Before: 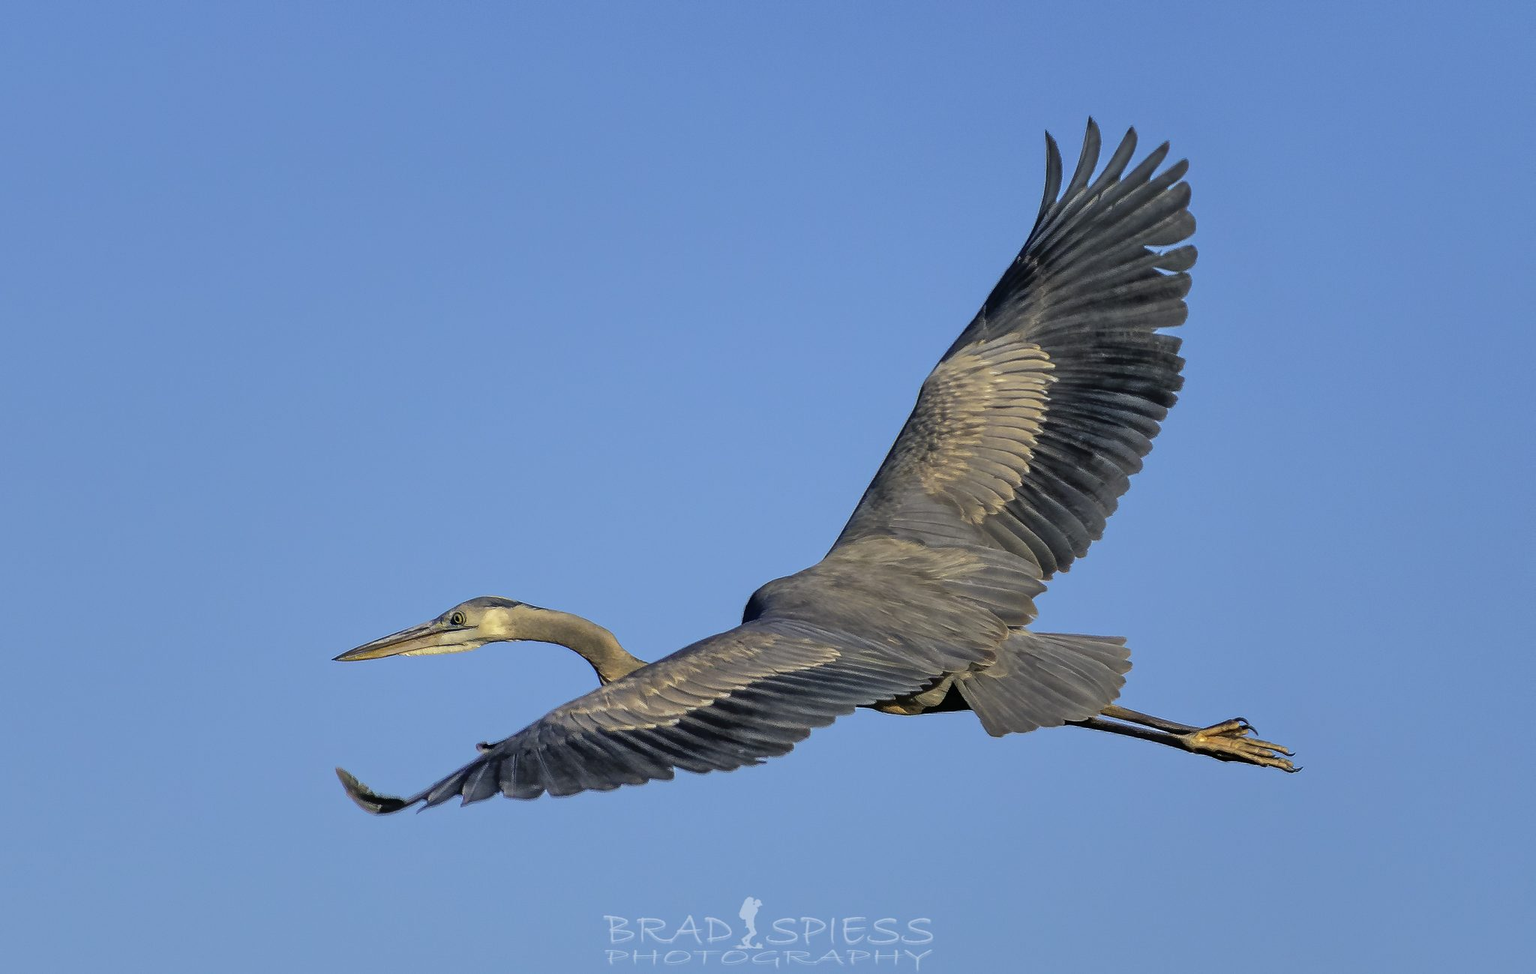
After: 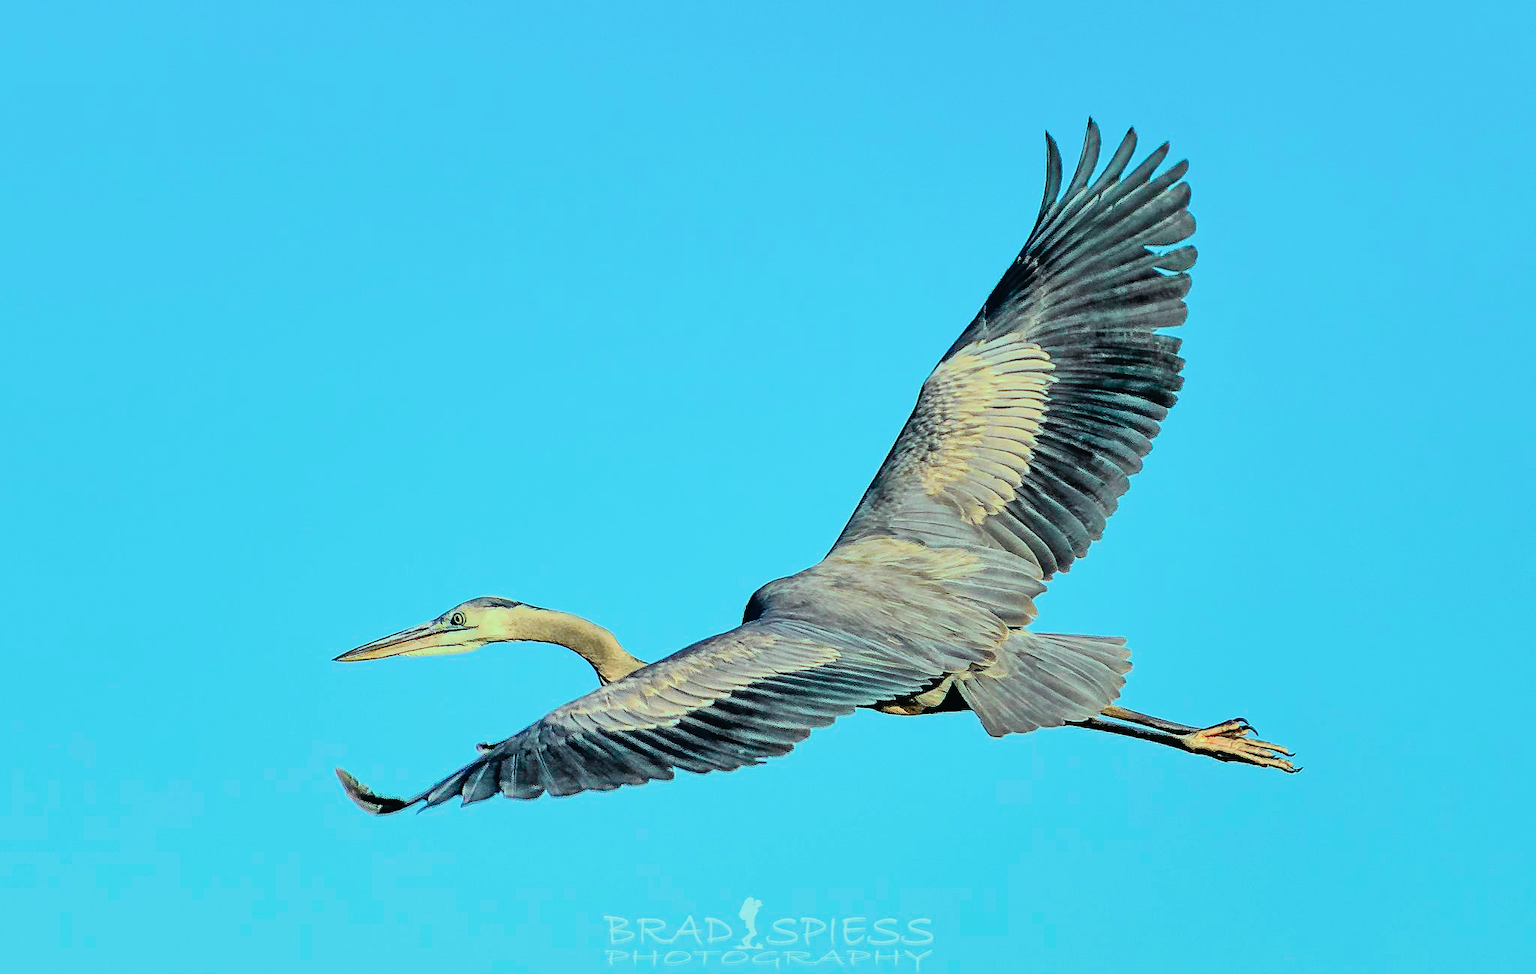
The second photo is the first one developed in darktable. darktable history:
haze removal: compatibility mode true, adaptive false
sharpen: on, module defaults
color balance: mode lift, gamma, gain (sRGB), lift [0.997, 0.979, 1.021, 1.011], gamma [1, 1.084, 0.916, 0.998], gain [1, 0.87, 1.13, 1.101], contrast 4.55%, contrast fulcrum 38.24%, output saturation 104.09%
exposure: black level correction 0.001, exposure 0.191 EV, compensate highlight preservation false
filmic rgb: black relative exposure -7.32 EV, white relative exposure 5.09 EV, hardness 3.2
tone equalizer: -8 EV -0.417 EV, -7 EV -0.389 EV, -6 EV -0.333 EV, -5 EV -0.222 EV, -3 EV 0.222 EV, -2 EV 0.333 EV, -1 EV 0.389 EV, +0 EV 0.417 EV, edges refinement/feathering 500, mask exposure compensation -1.57 EV, preserve details no
tone curve: curves: ch0 [(0, 0.013) (0.104, 0.103) (0.258, 0.267) (0.448, 0.489) (0.709, 0.794) (0.895, 0.915) (0.994, 0.971)]; ch1 [(0, 0) (0.335, 0.298) (0.446, 0.416) (0.488, 0.488) (0.515, 0.504) (0.581, 0.615) (0.635, 0.661) (1, 1)]; ch2 [(0, 0) (0.314, 0.306) (0.436, 0.447) (0.502, 0.5) (0.538, 0.541) (0.568, 0.603) (0.641, 0.635) (0.717, 0.701) (1, 1)], color space Lab, independent channels, preserve colors none
shadows and highlights: shadows 25, highlights -25
